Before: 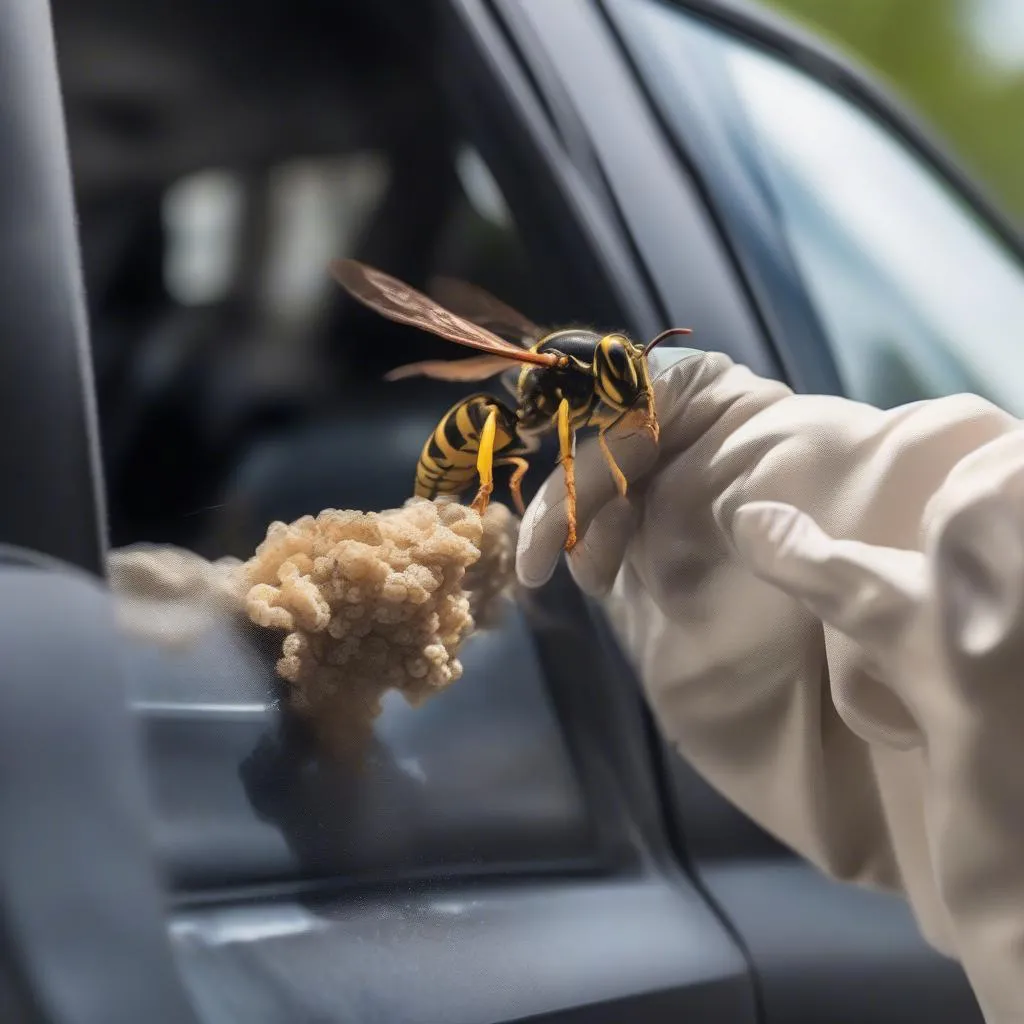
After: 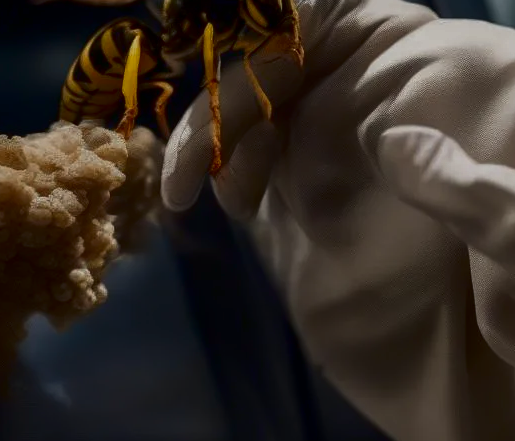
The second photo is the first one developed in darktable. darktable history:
crop: left 34.755%, top 36.768%, right 14.884%, bottom 20.078%
contrast brightness saturation: brightness -0.531
exposure: exposure -0.316 EV, compensate exposure bias true, compensate highlight preservation false
color calibration: gray › normalize channels true, x 0.342, y 0.357, temperature 5088.38 K, gamut compression 0
